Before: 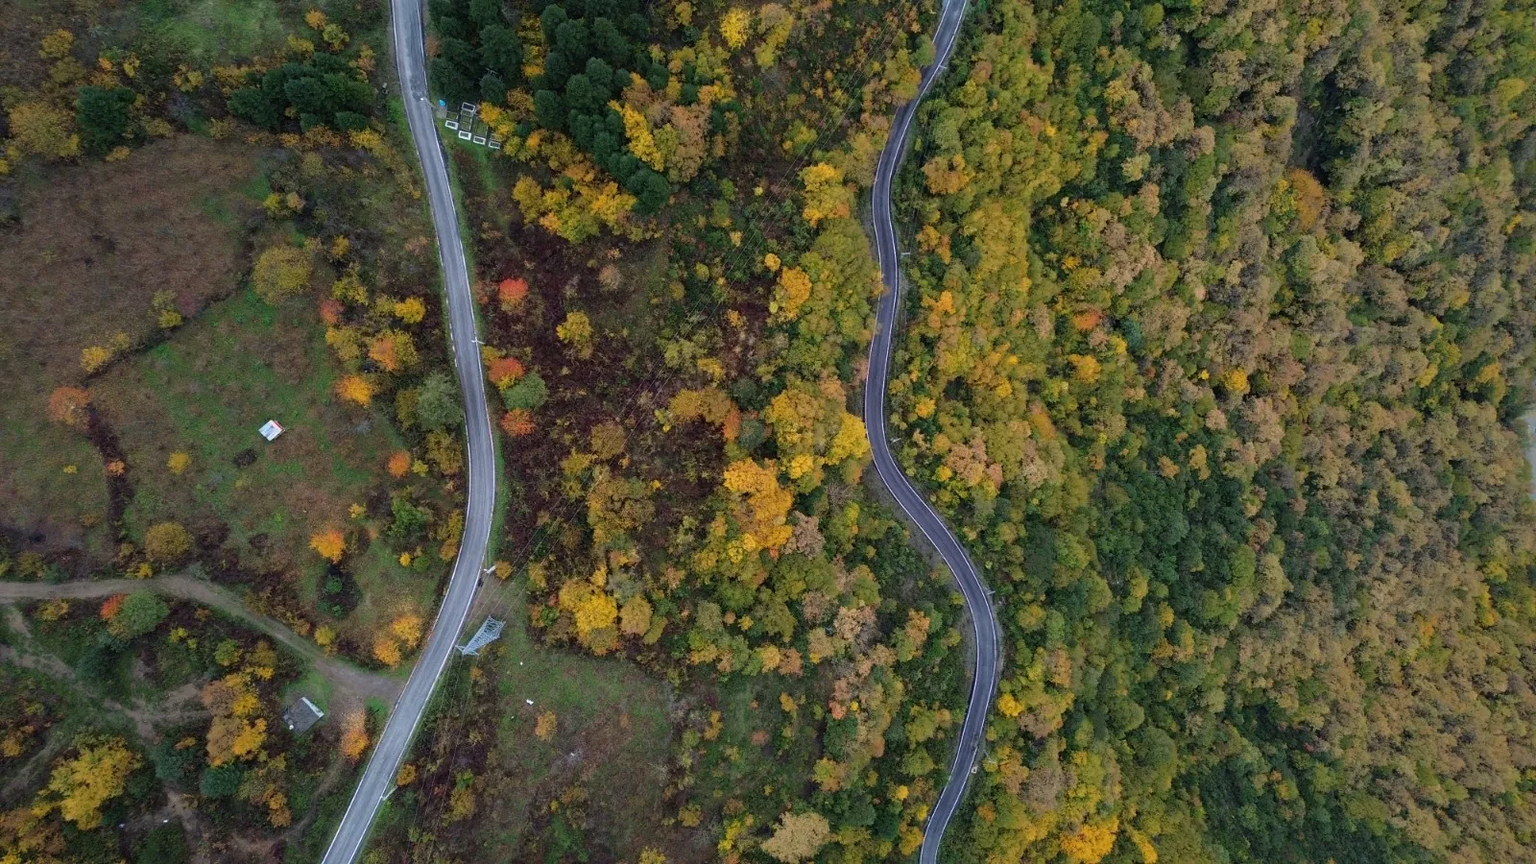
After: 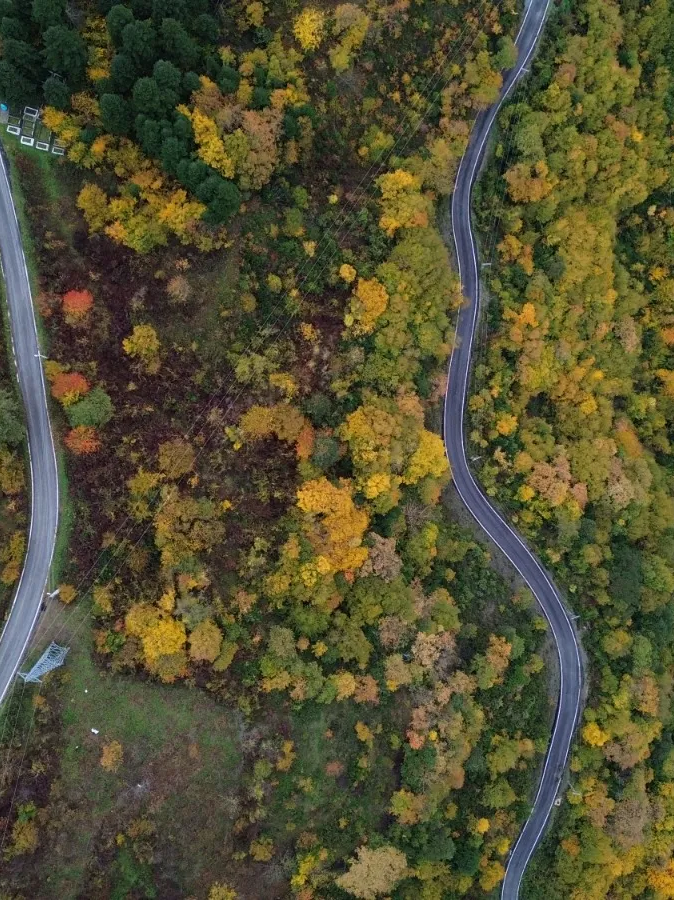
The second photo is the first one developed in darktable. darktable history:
crop: left 28.583%, right 29.231%
white balance: emerald 1
